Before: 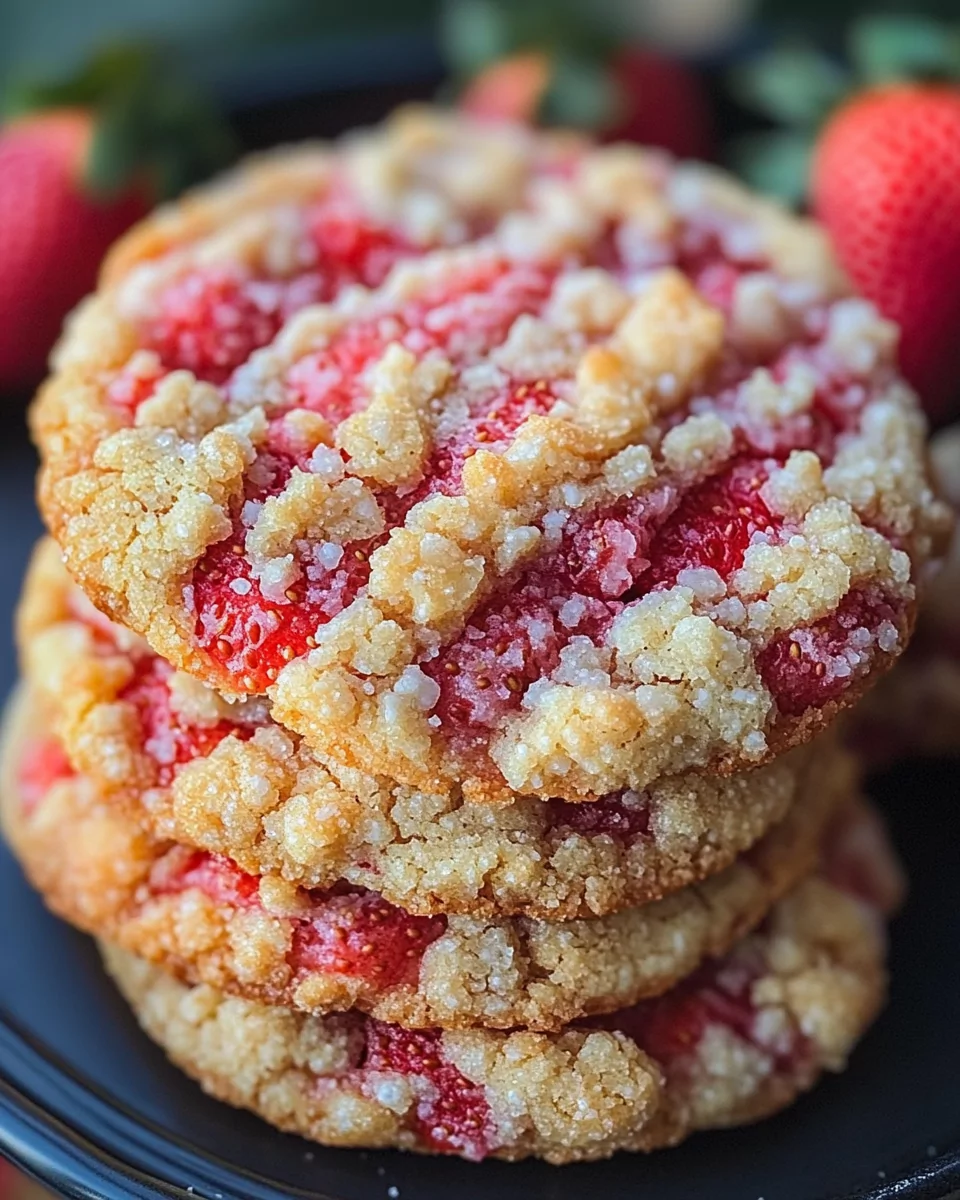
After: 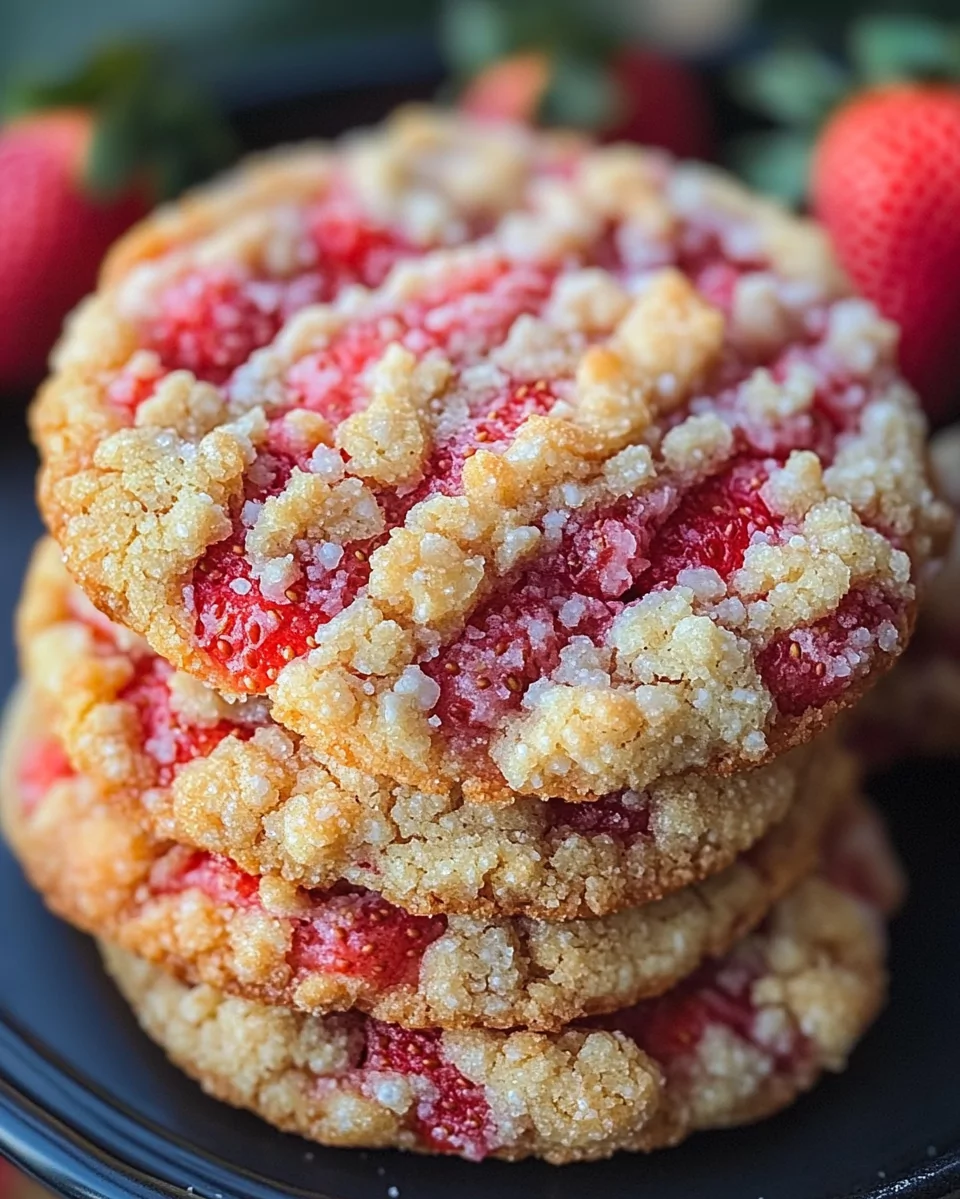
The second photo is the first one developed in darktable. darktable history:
tone equalizer: on, module defaults
crop: bottom 0.071%
